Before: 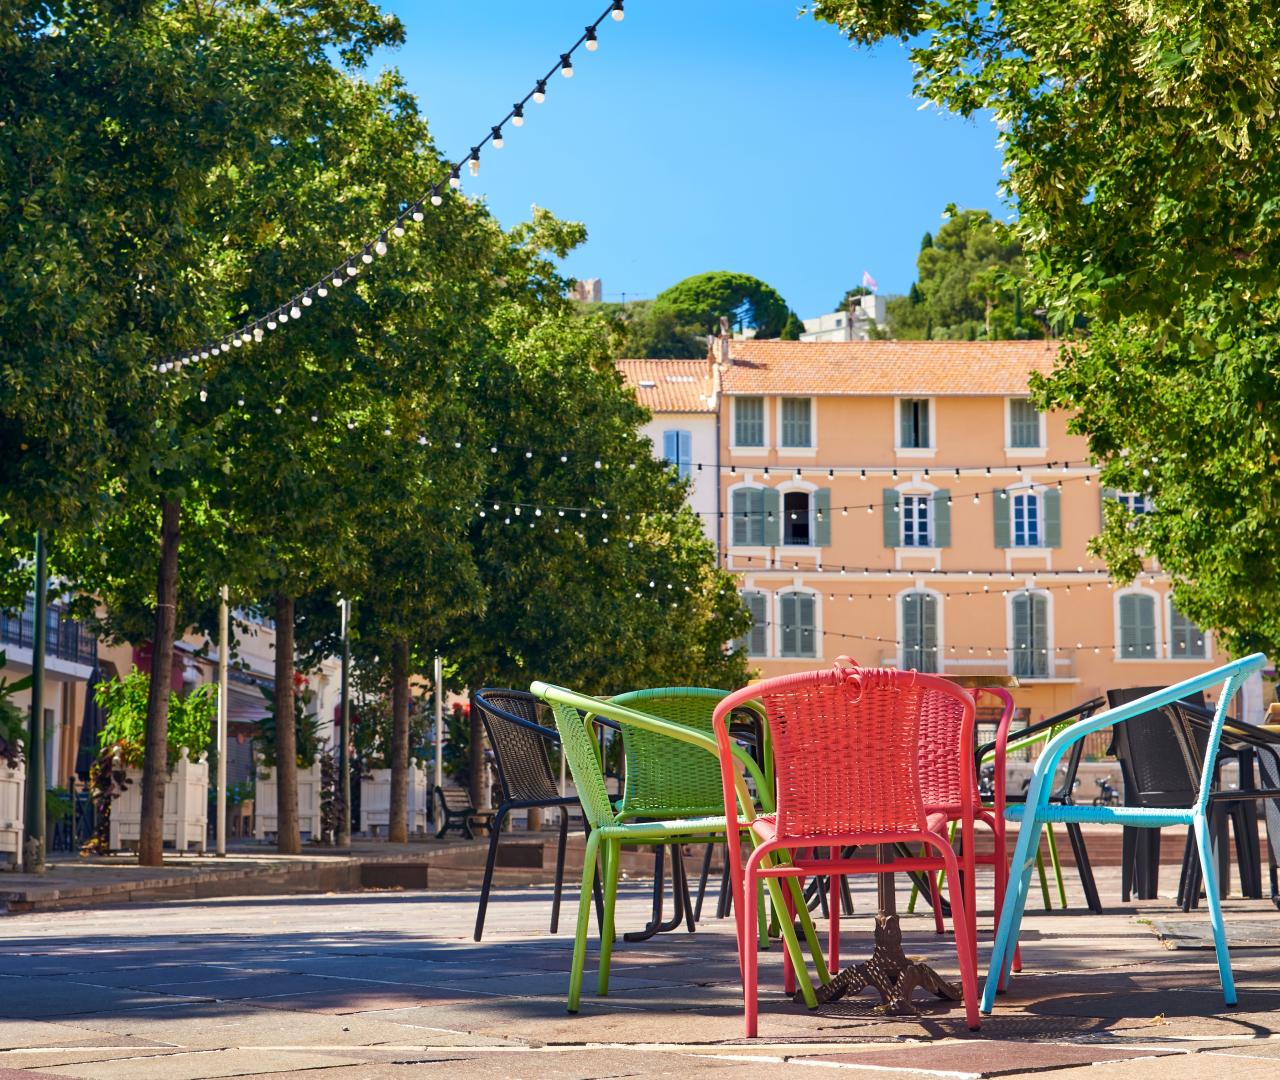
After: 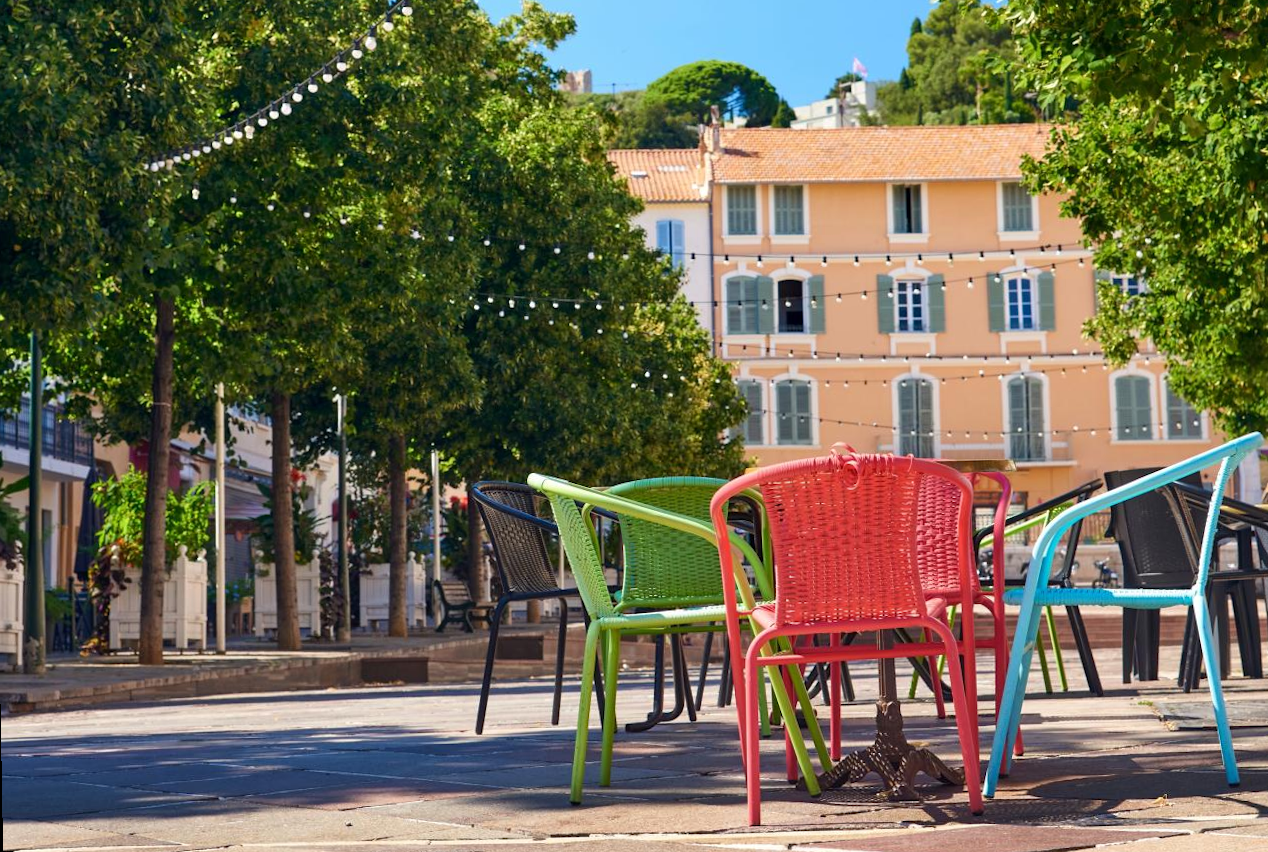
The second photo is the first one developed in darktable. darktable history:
crop and rotate: top 18.507%
rotate and perspective: rotation -1°, crop left 0.011, crop right 0.989, crop top 0.025, crop bottom 0.975
